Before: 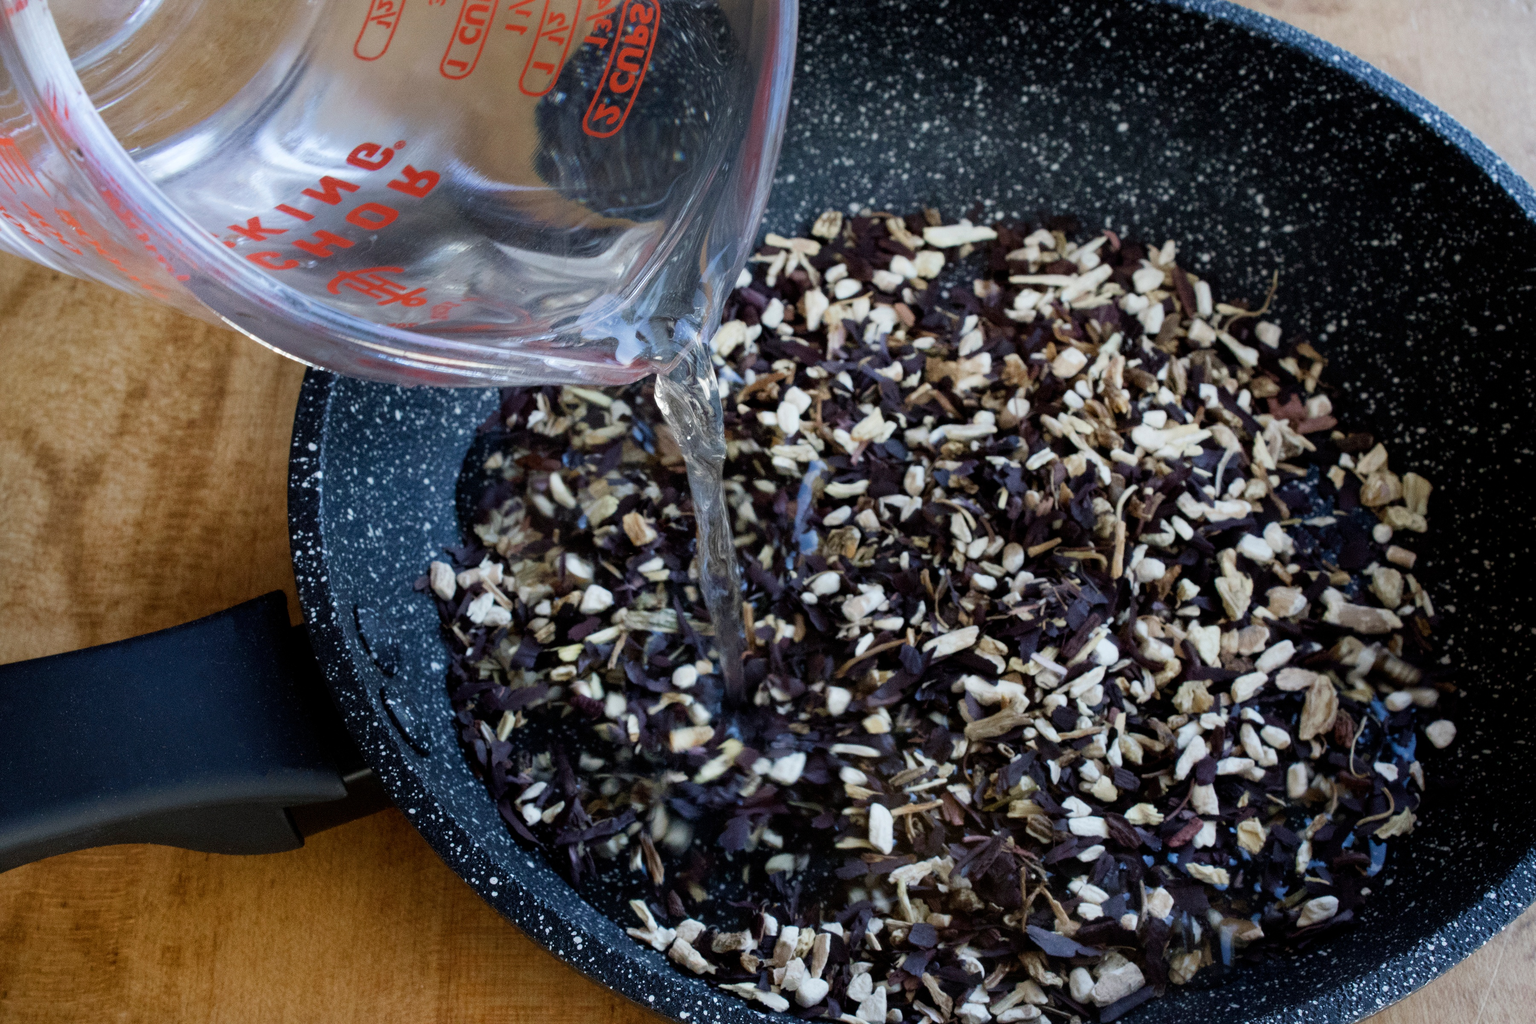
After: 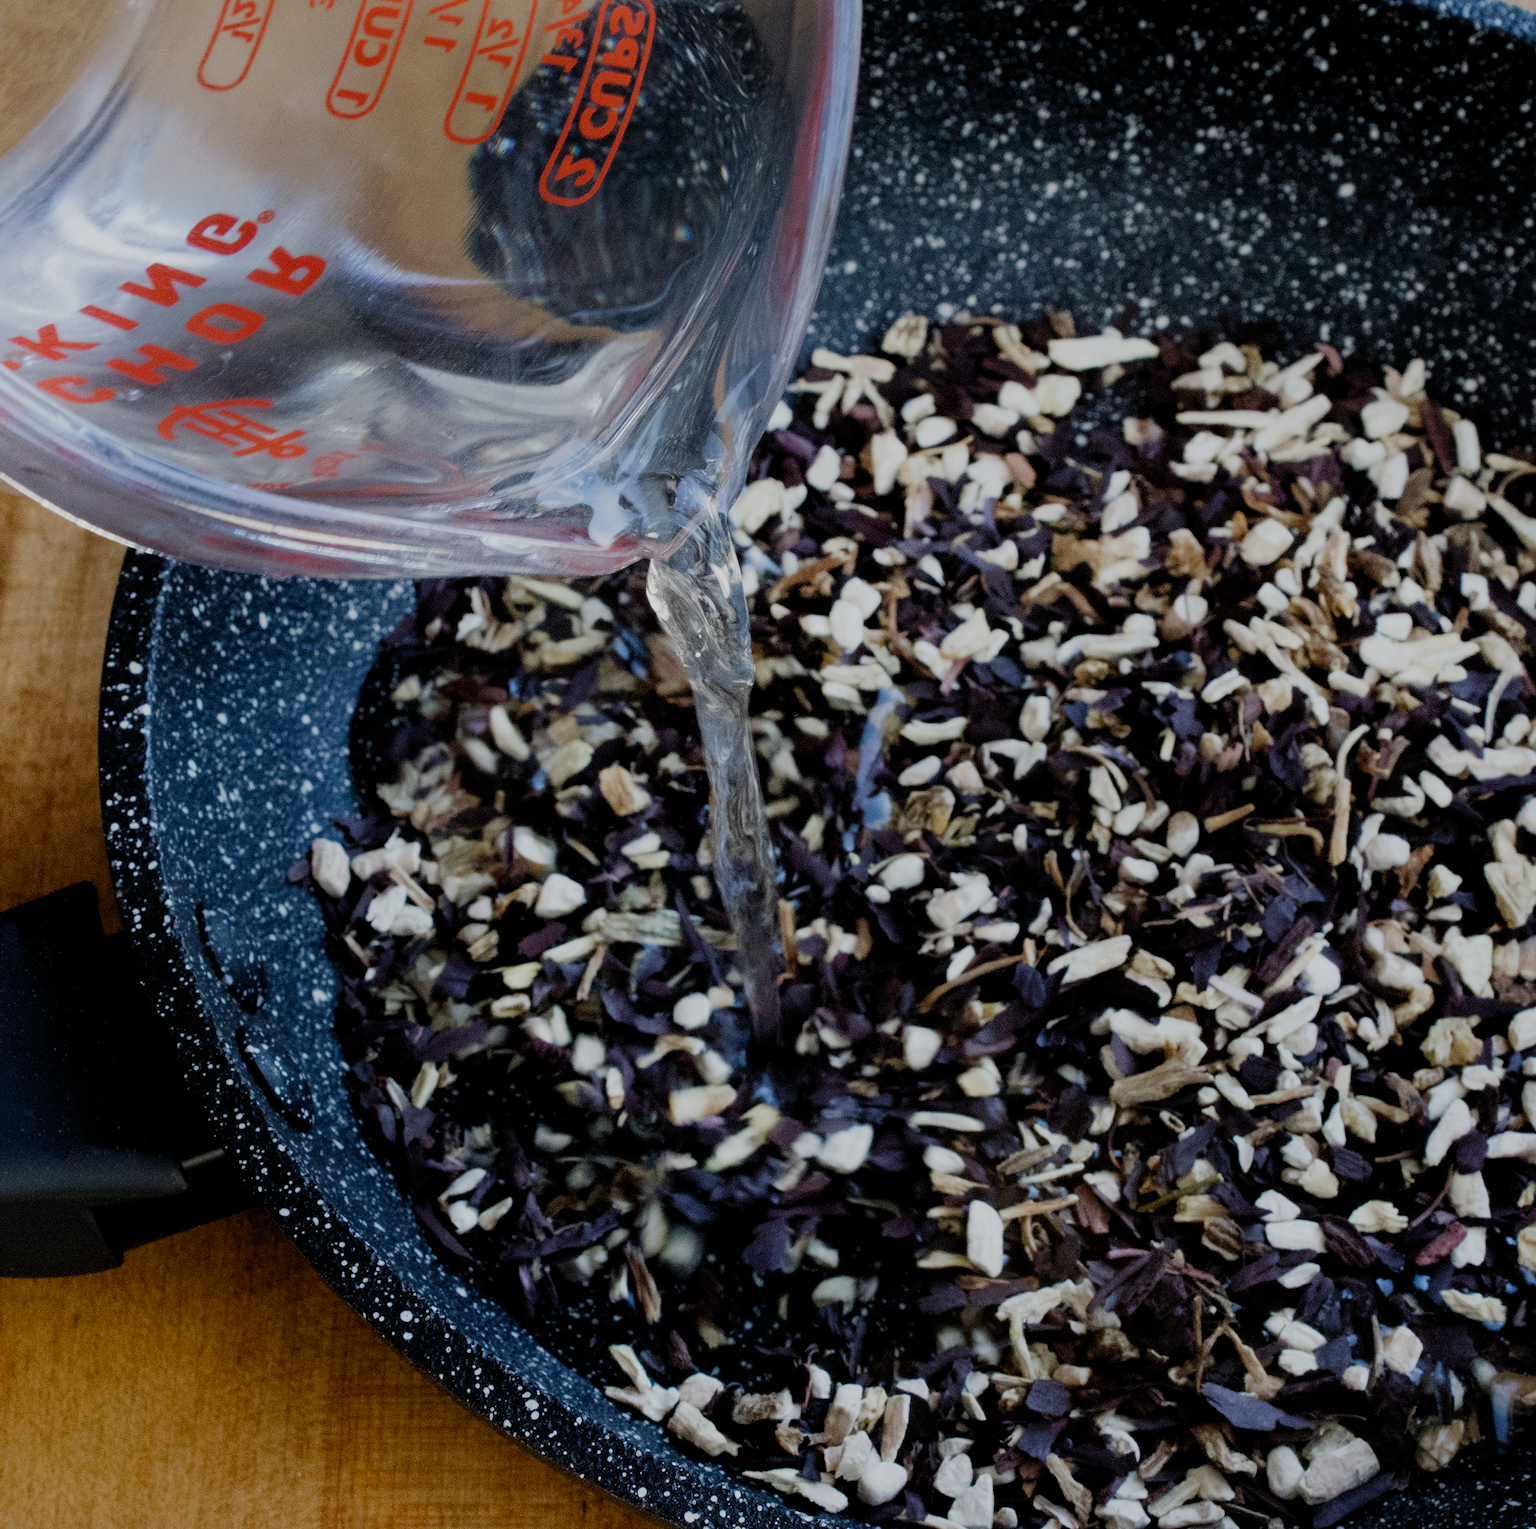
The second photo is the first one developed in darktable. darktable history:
crop and rotate: left 14.455%, right 18.625%
filmic rgb: black relative exposure -7.65 EV, white relative exposure 4.56 EV, hardness 3.61, preserve chrominance no, color science v5 (2021), iterations of high-quality reconstruction 0
